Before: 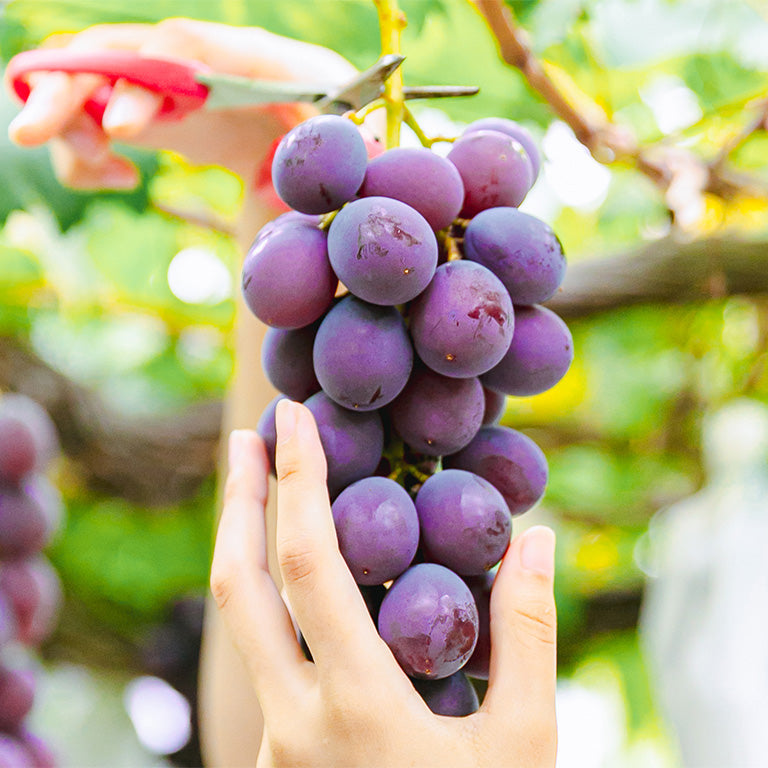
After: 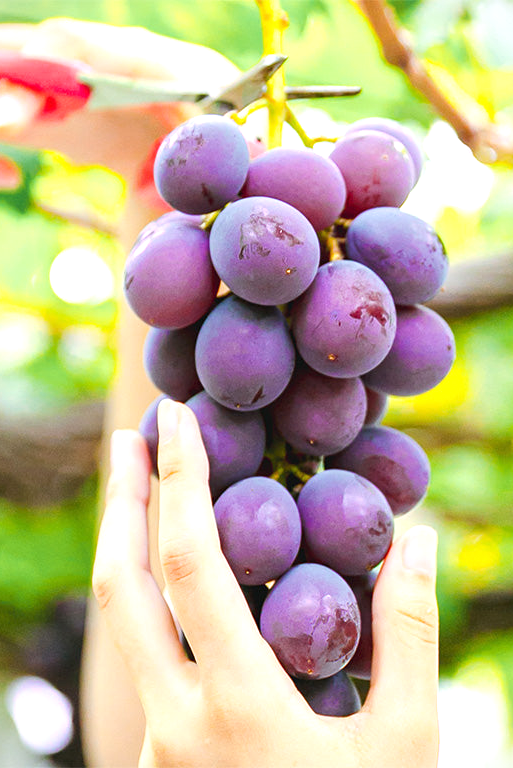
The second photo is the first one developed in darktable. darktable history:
crop: left 15.435%, right 17.75%
exposure: exposure 0.401 EV, compensate highlight preservation false
vignetting: fall-off start 100.7%
